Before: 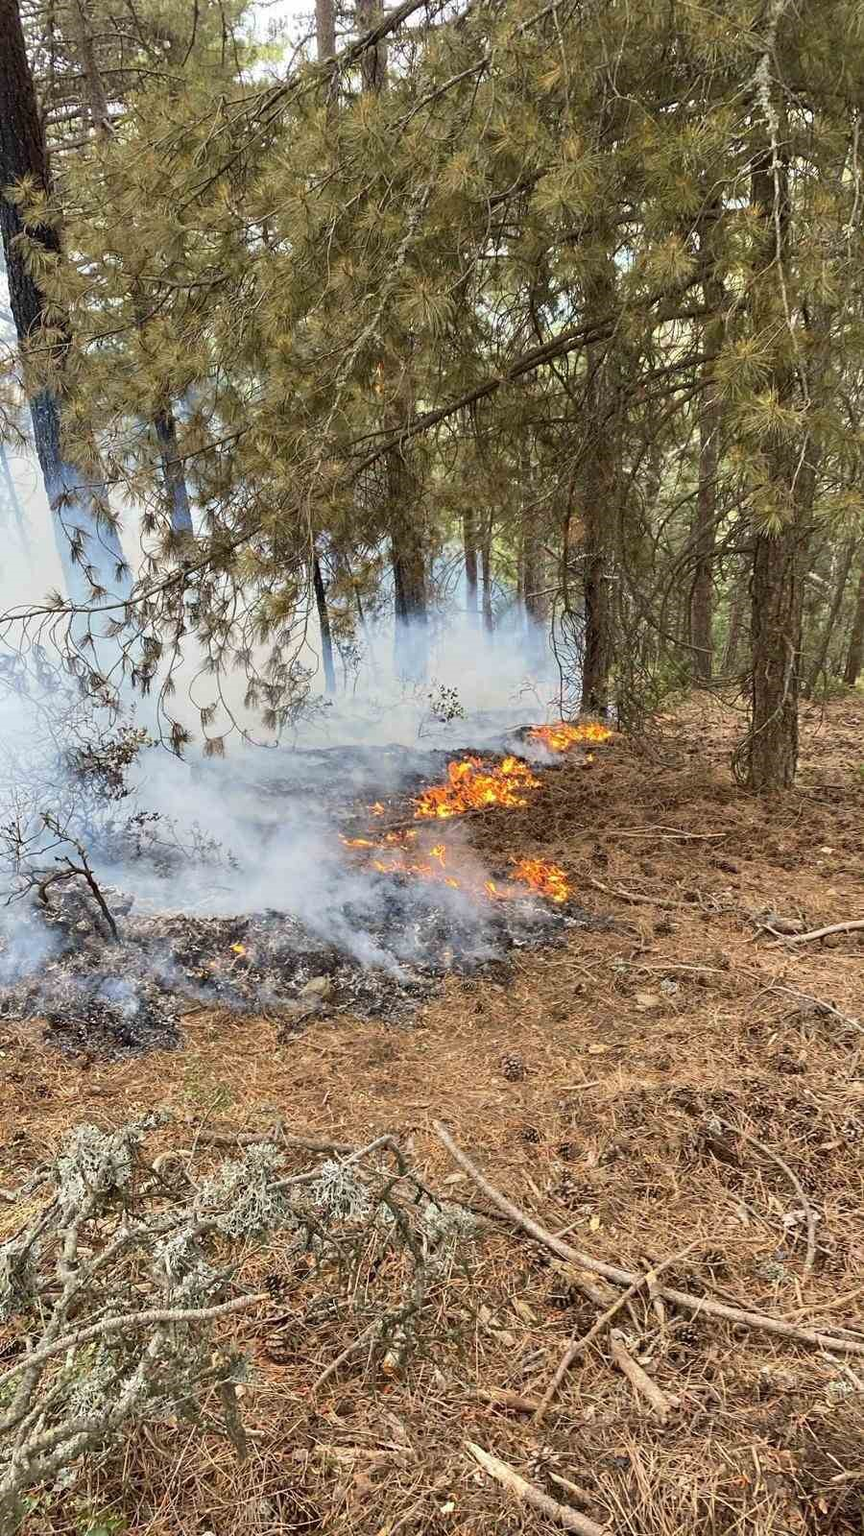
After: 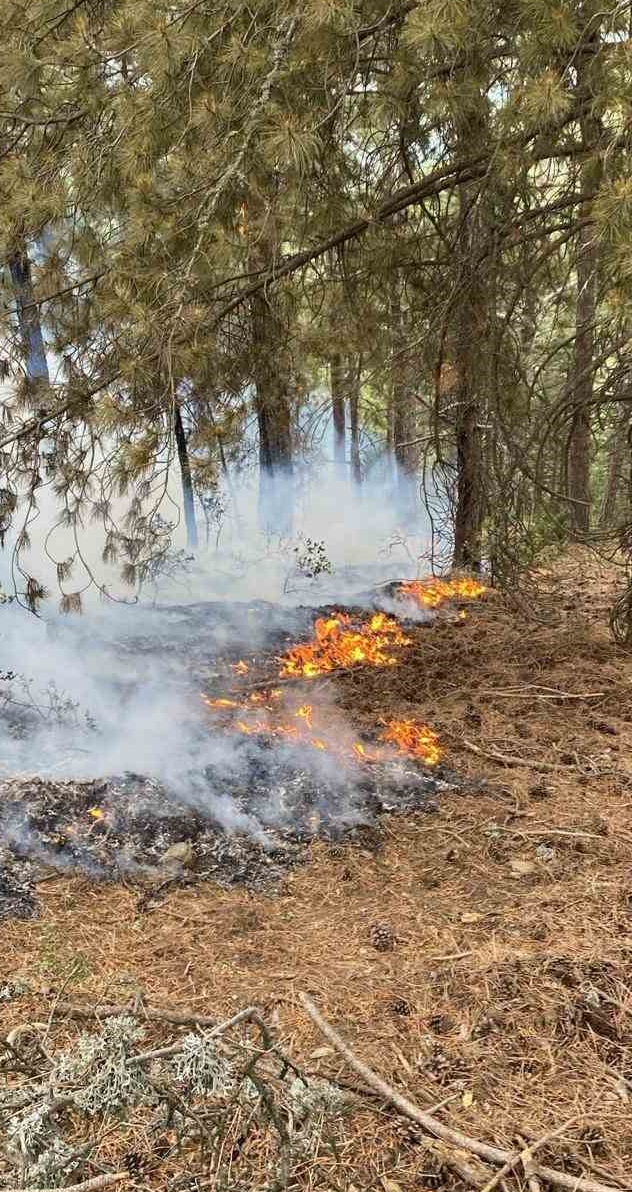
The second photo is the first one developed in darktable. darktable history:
crop and rotate: left 16.918%, top 10.956%, right 12.855%, bottom 14.5%
